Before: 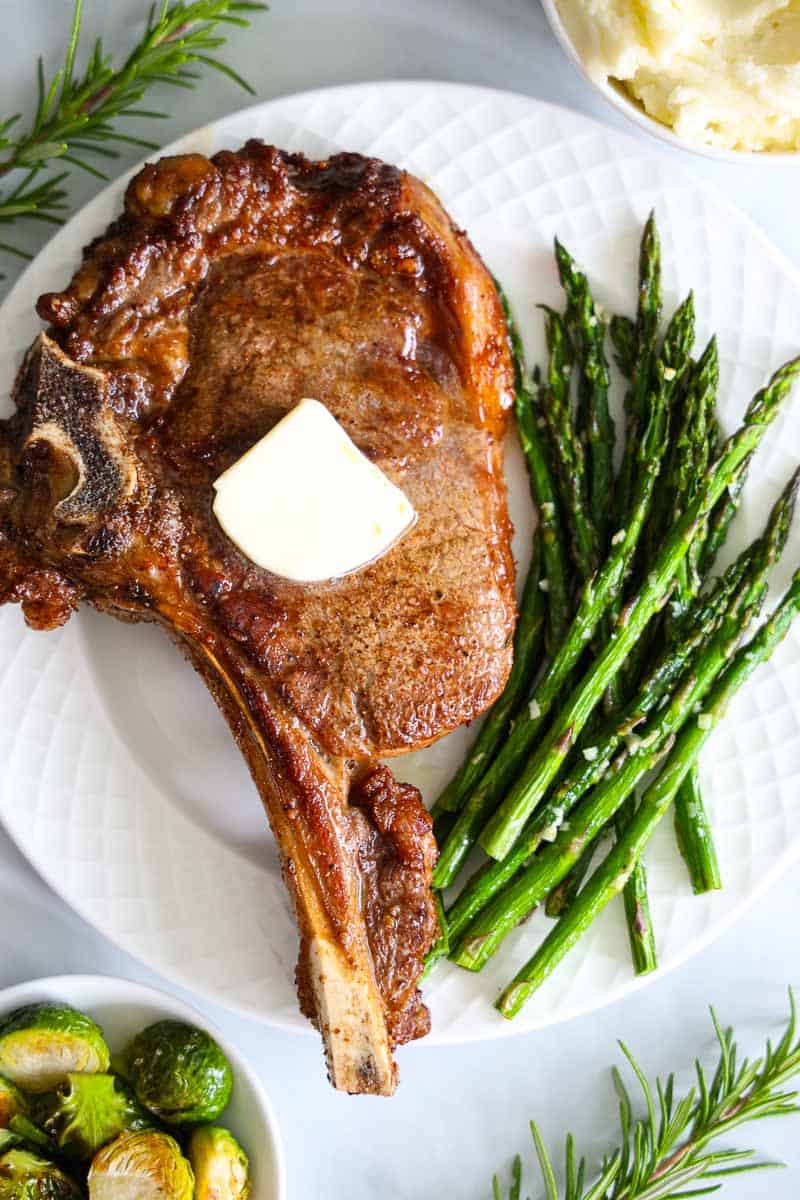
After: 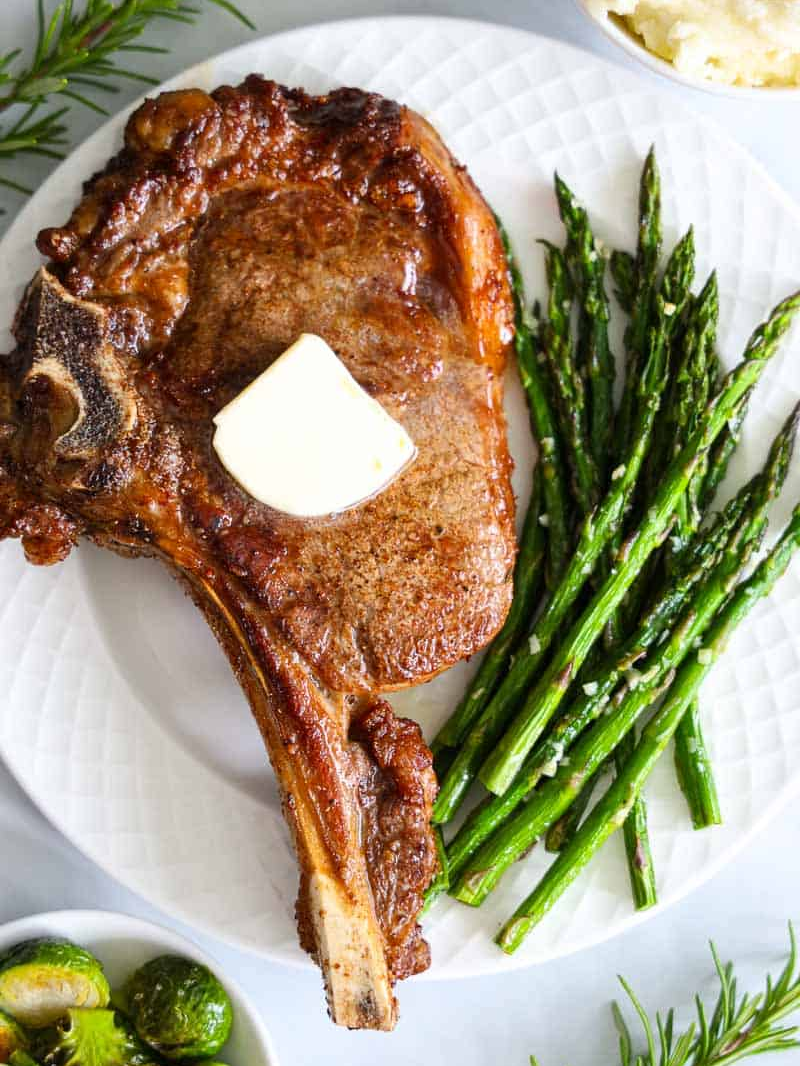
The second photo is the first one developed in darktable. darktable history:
crop and rotate: top 5.452%, bottom 5.655%
